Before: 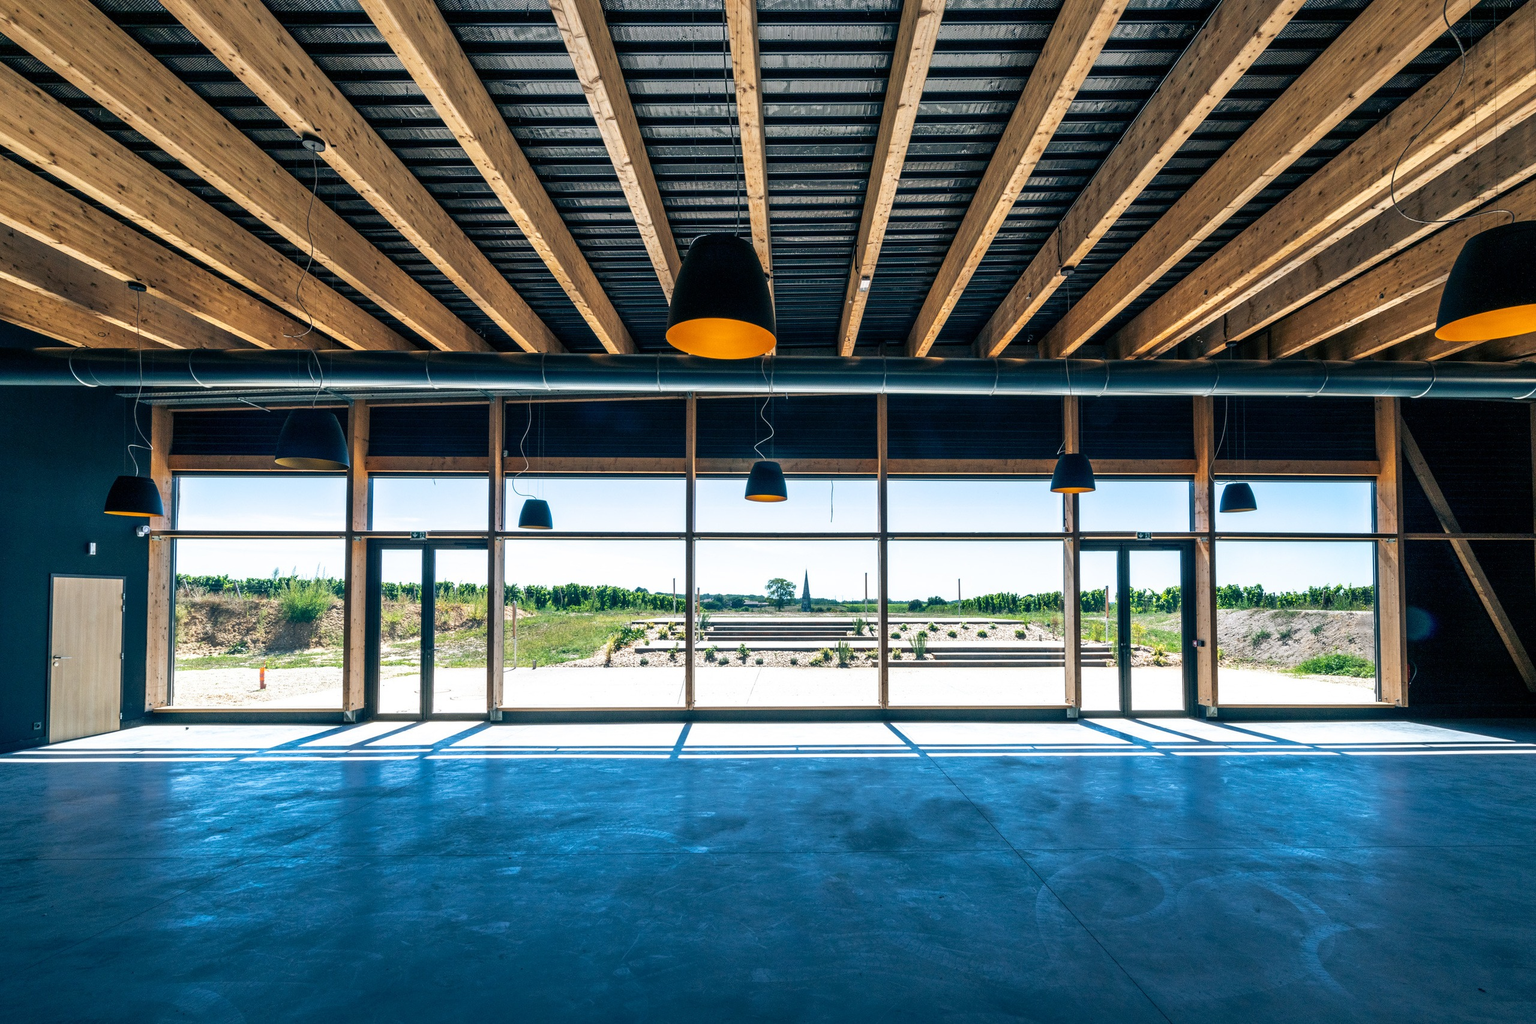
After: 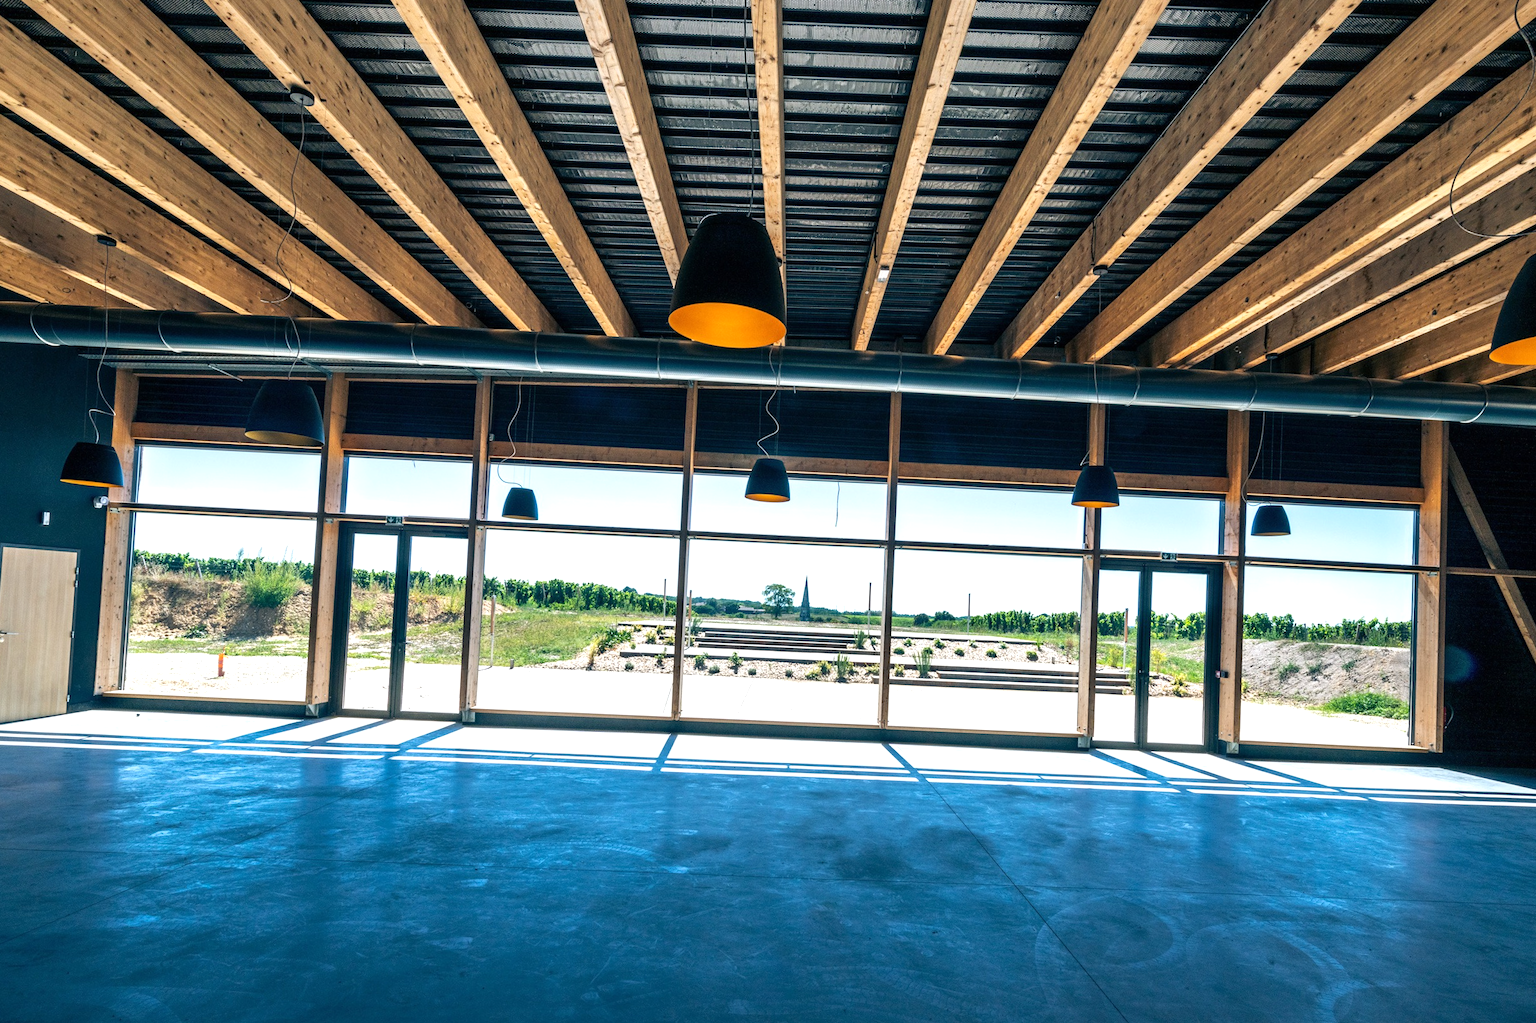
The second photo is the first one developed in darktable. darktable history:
exposure: exposure 0.25 EV, compensate highlight preservation false
crop and rotate: angle -2.65°
